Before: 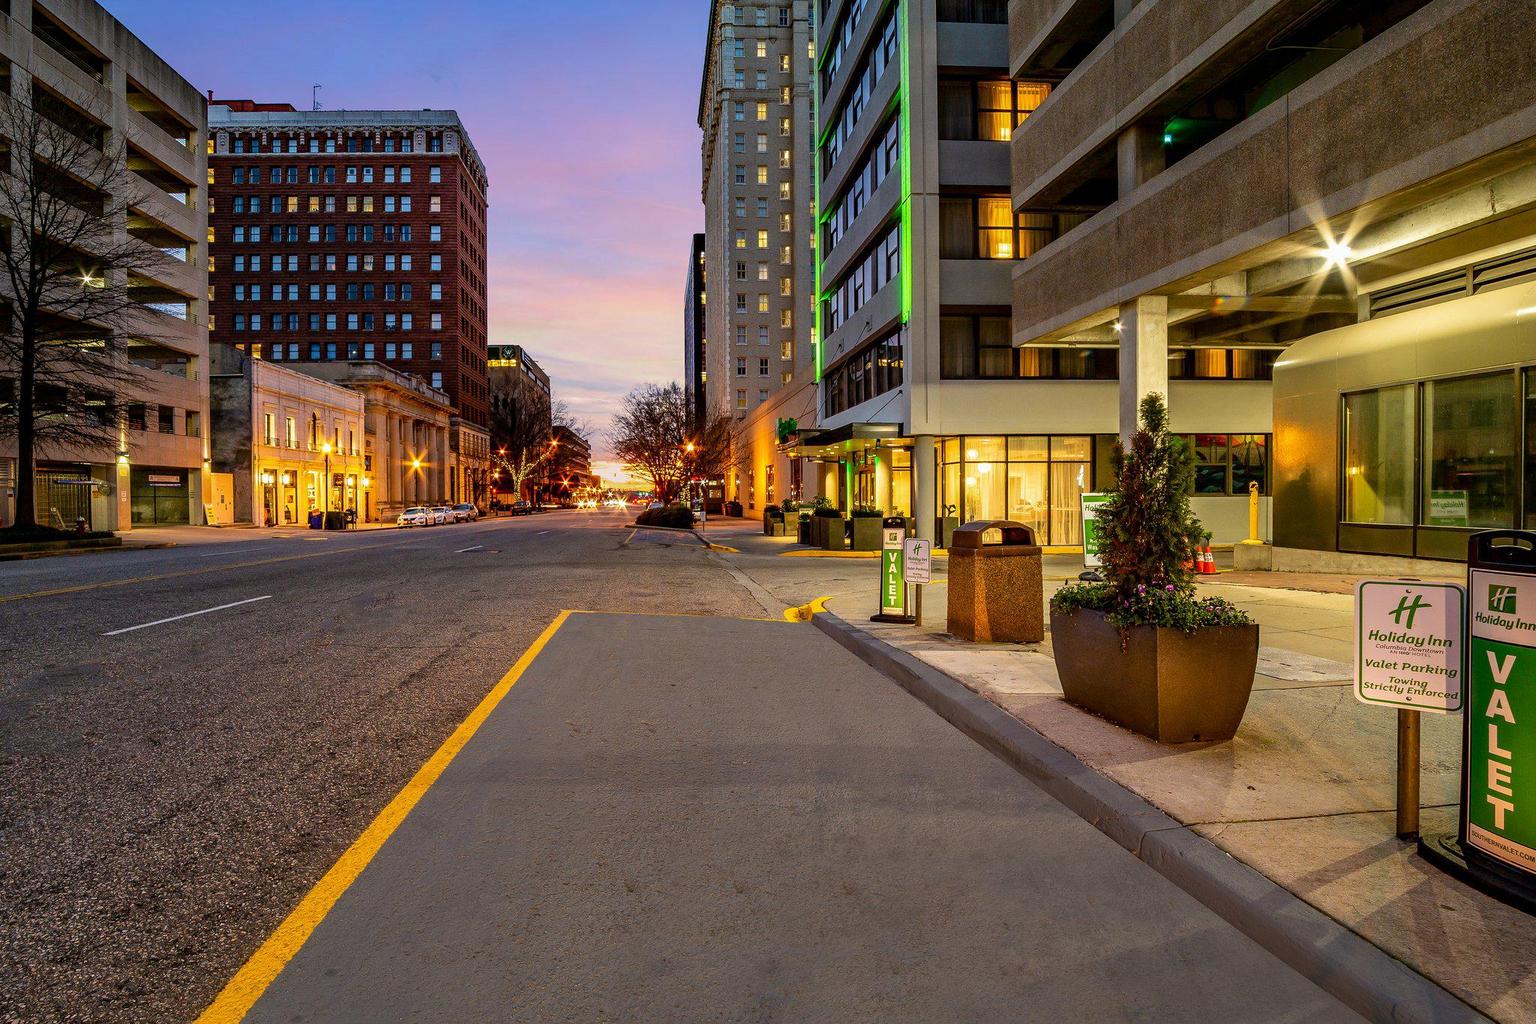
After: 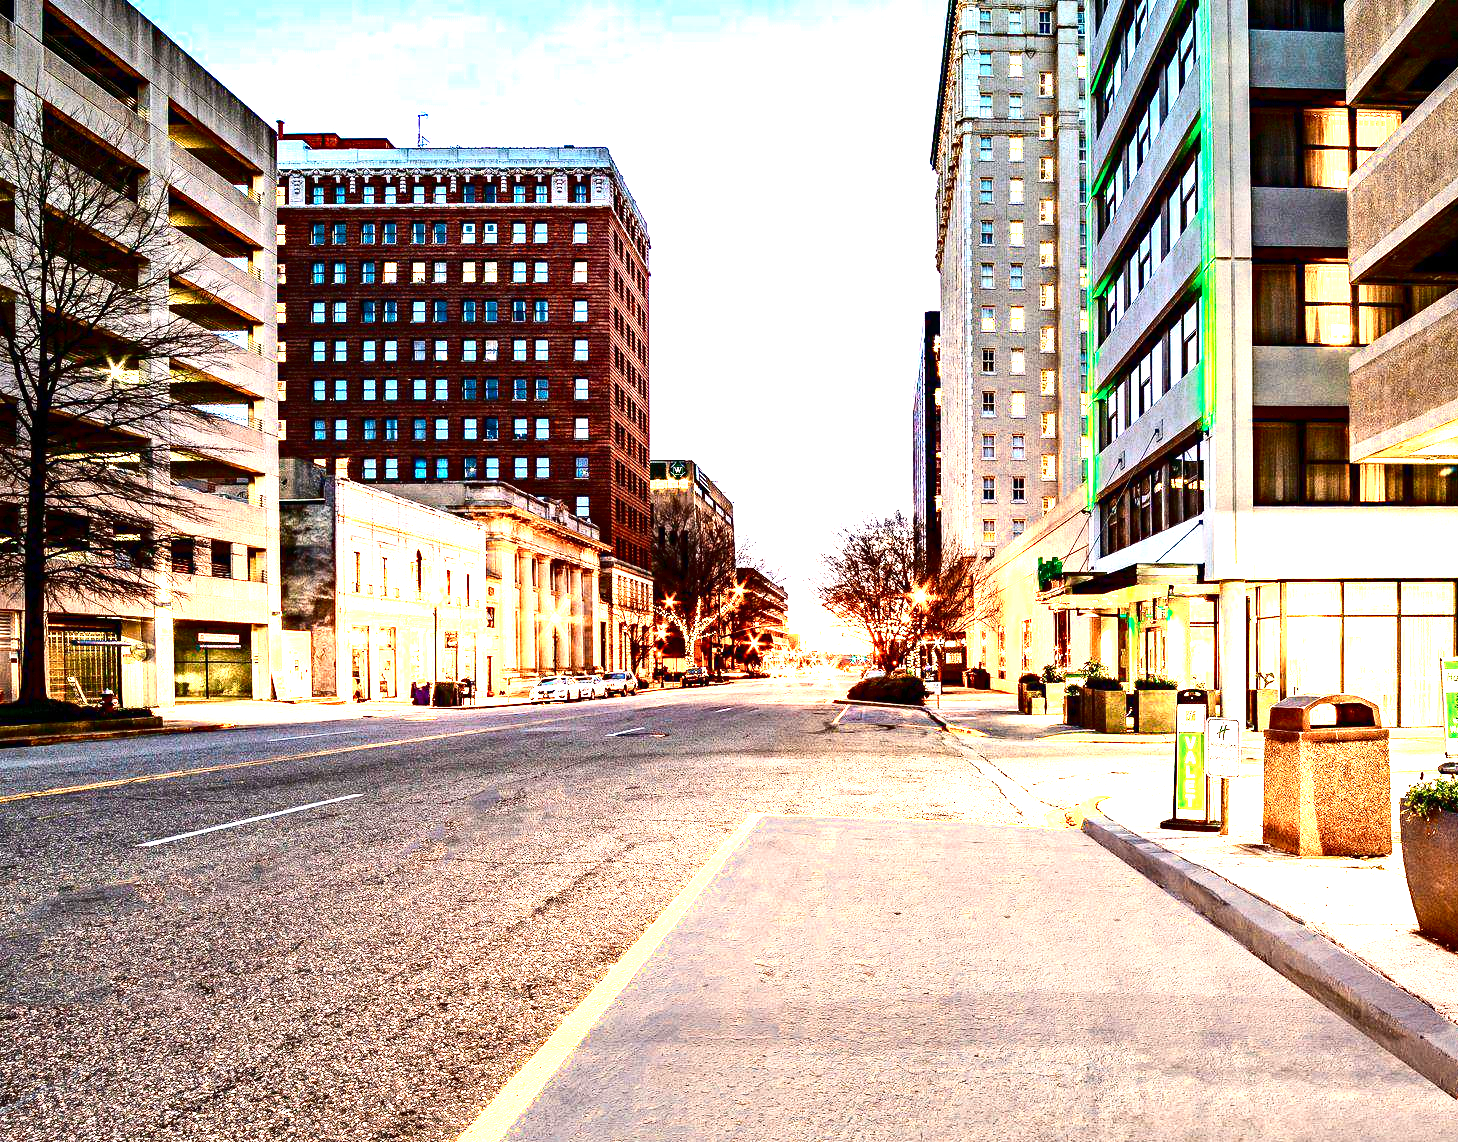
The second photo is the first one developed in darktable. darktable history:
exposure: black level correction 0, exposure 2.126 EV, compensate exposure bias true, compensate highlight preservation false
color zones: curves: ch0 [(0.018, 0.548) (0.224, 0.64) (0.425, 0.447) (0.675, 0.575) (0.732, 0.579)]; ch1 [(0.066, 0.487) (0.25, 0.5) (0.404, 0.43) (0.75, 0.421) (0.956, 0.421)]; ch2 [(0.044, 0.561) (0.215, 0.465) (0.399, 0.544) (0.465, 0.548) (0.614, 0.447) (0.724, 0.43) (0.882, 0.623) (0.956, 0.632)]
contrast brightness saturation: contrast 0.245, brightness -0.229, saturation 0.138
haze removal: compatibility mode true, adaptive false
crop: right 28.797%, bottom 16.264%
